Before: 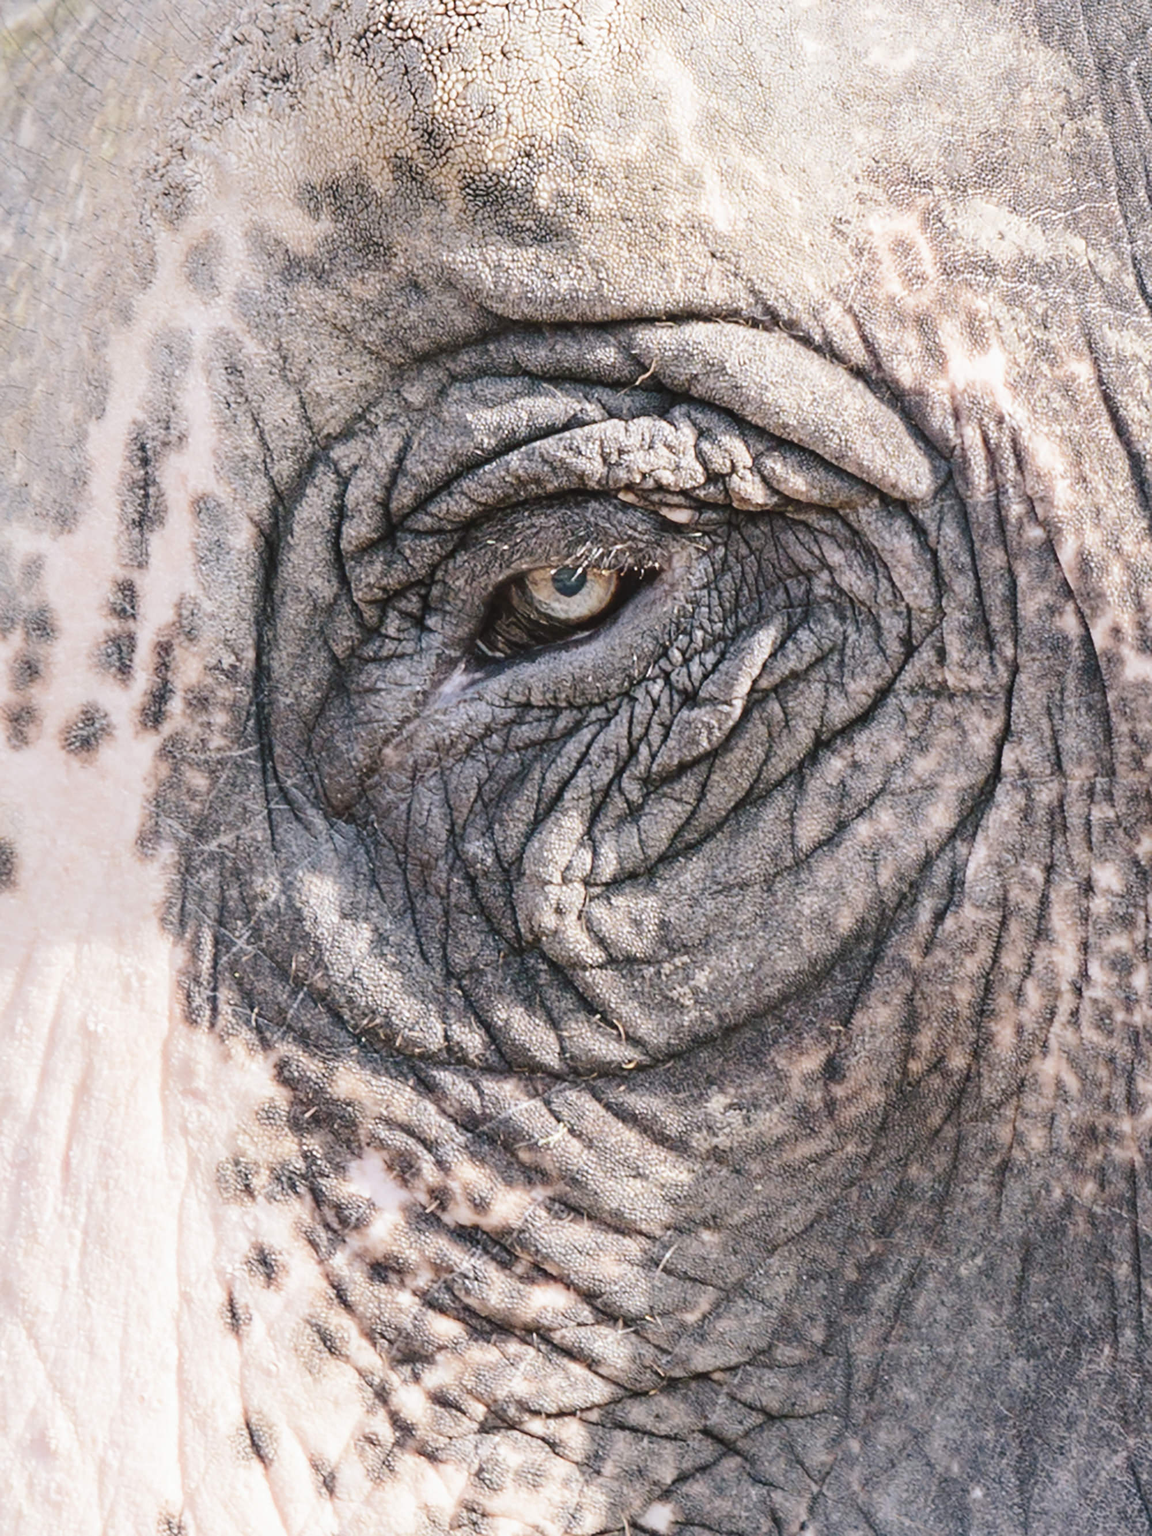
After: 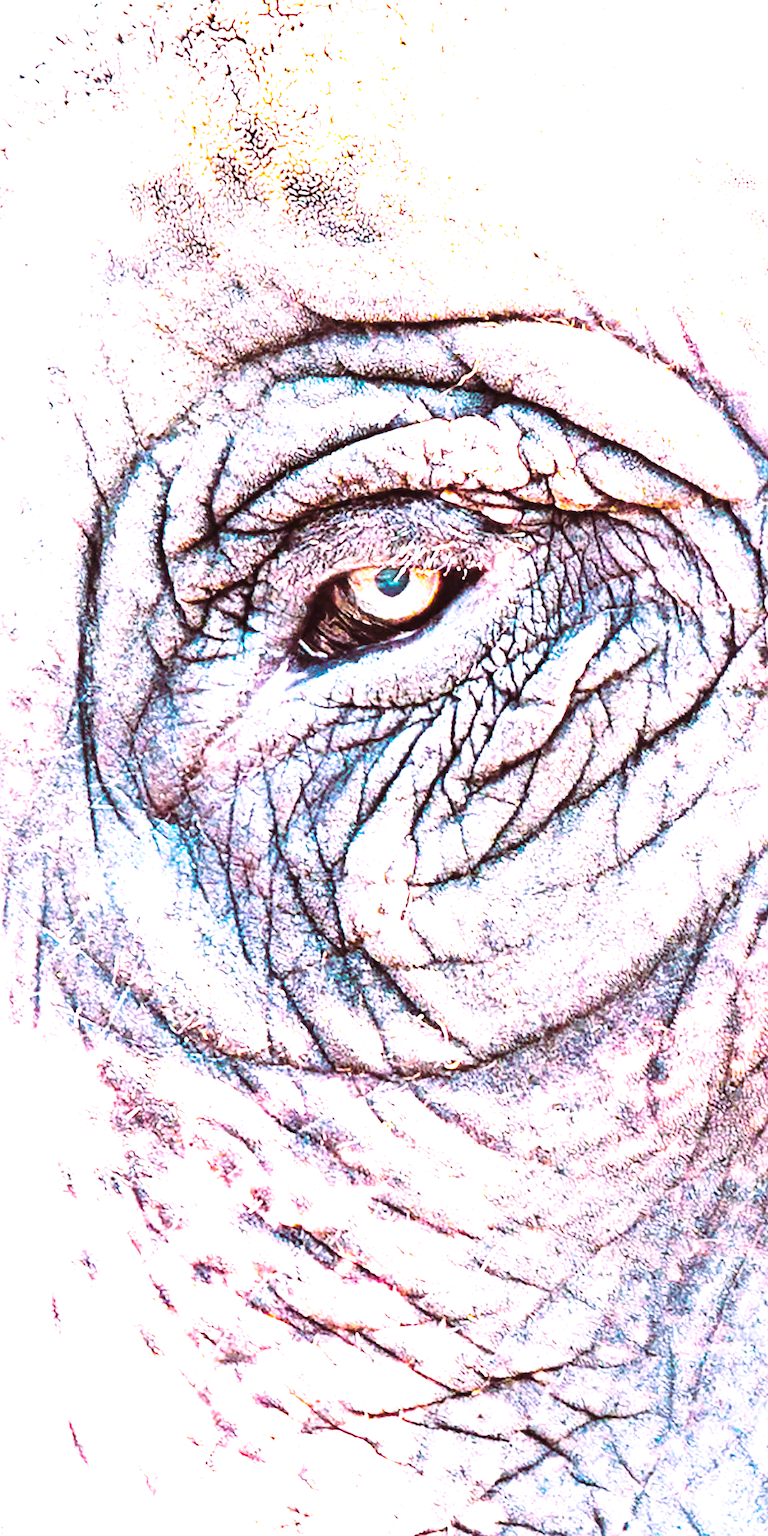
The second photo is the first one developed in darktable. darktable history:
exposure: black level correction 0, exposure 0.7 EV, compensate exposure bias true, compensate highlight preservation false
base curve: curves: ch0 [(0, 0) (0.028, 0.03) (0.121, 0.232) (0.46, 0.748) (0.859, 0.968) (1, 1)], preserve colors none
white balance: red 0.984, blue 1.059
color balance rgb: linear chroma grading › highlights 100%, linear chroma grading › global chroma 23.41%, perceptual saturation grading › global saturation 35.38%, hue shift -10.68°, perceptual brilliance grading › highlights 47.25%, perceptual brilliance grading › mid-tones 22.2%, perceptual brilliance grading › shadows -5.93%
split-toning: highlights › hue 298.8°, highlights › saturation 0.73, compress 41.76%
crop and rotate: left 15.446%, right 17.836%
sharpen: radius 1.559, amount 0.373, threshold 1.271
